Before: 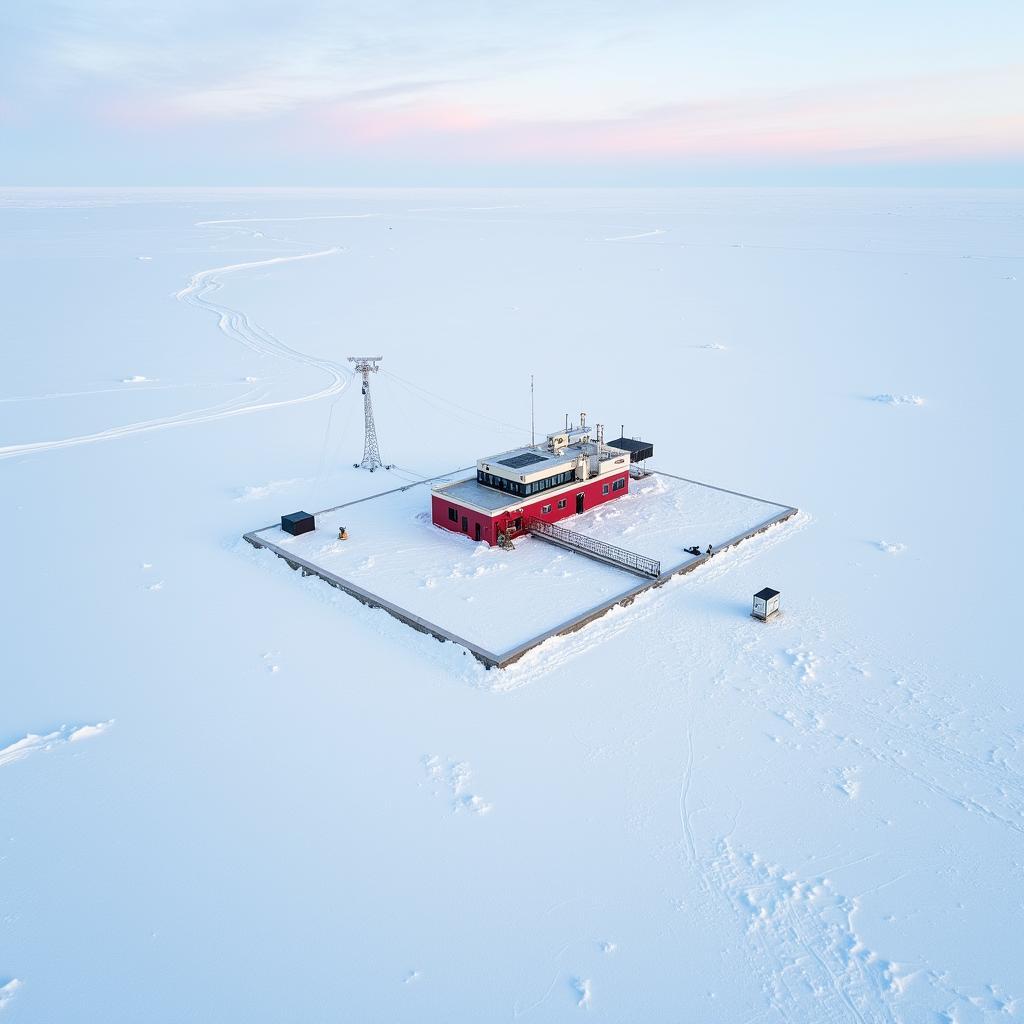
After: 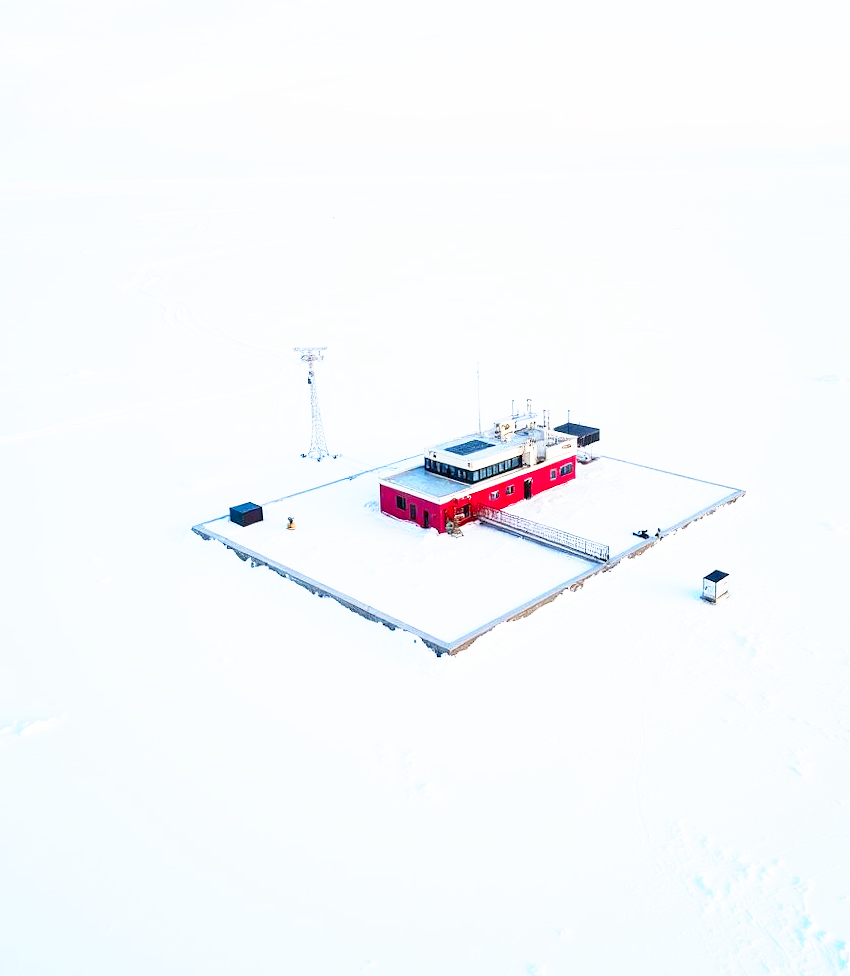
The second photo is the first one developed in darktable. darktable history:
crop and rotate: angle 1.06°, left 4.291%, top 0.411%, right 11.162%, bottom 2.525%
base curve: curves: ch0 [(0, 0) (0.495, 0.917) (1, 1)], preserve colors none
color balance rgb: linear chroma grading › shadows 31.608%, linear chroma grading › global chroma -1.706%, linear chroma grading › mid-tones 3.855%, perceptual saturation grading › global saturation 17.691%
